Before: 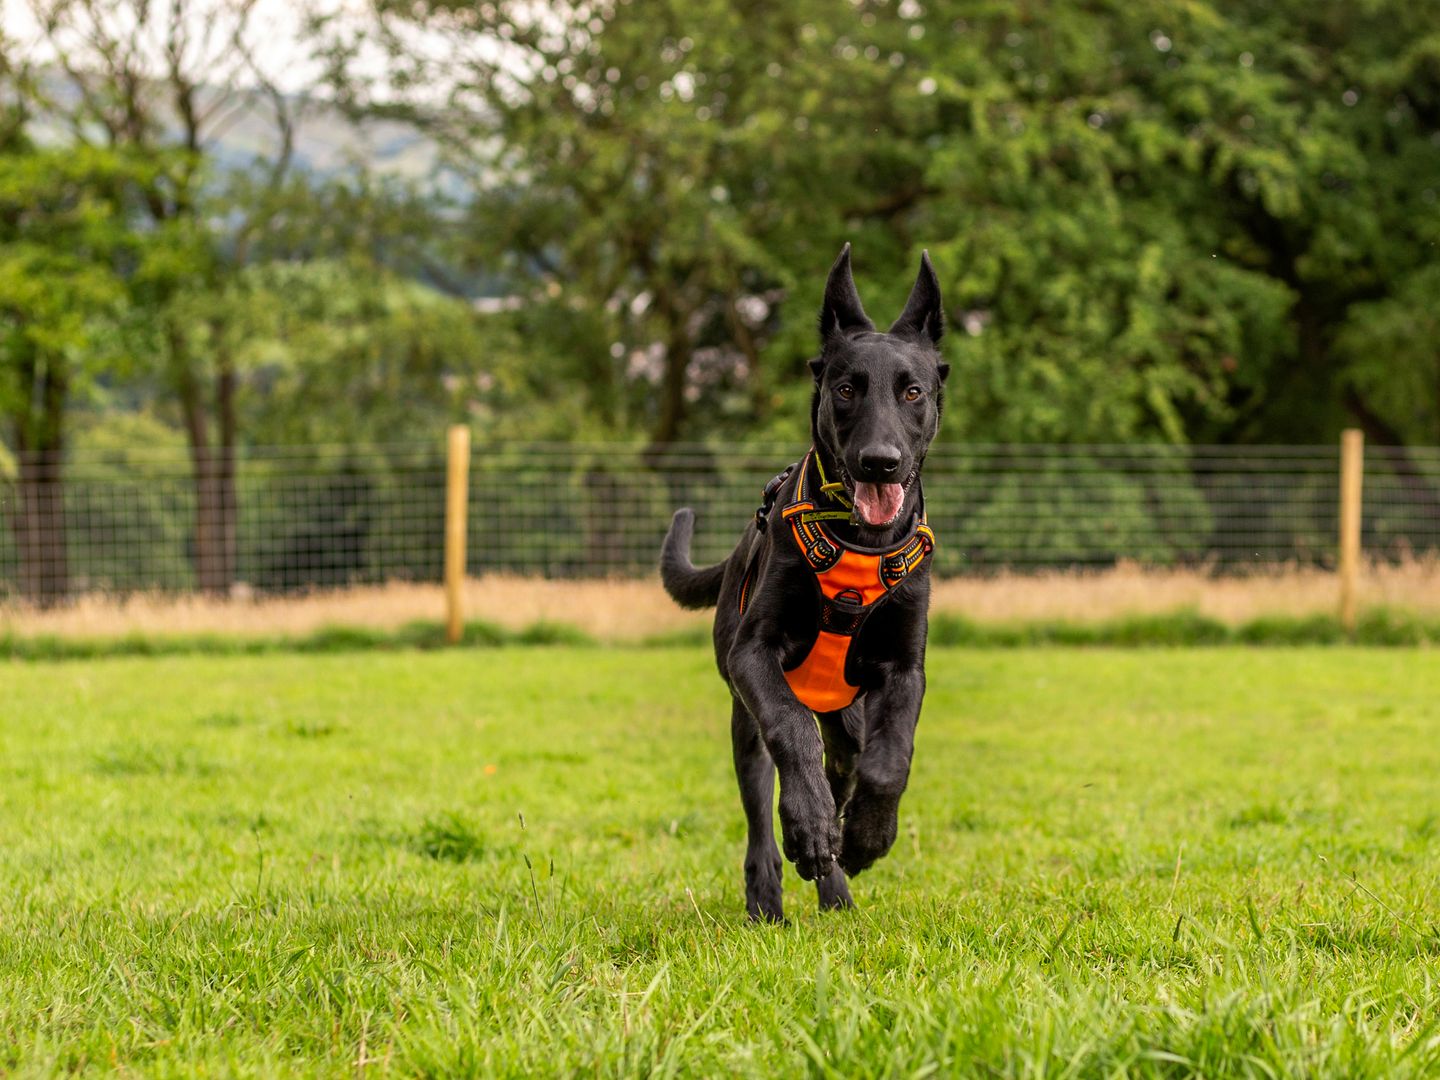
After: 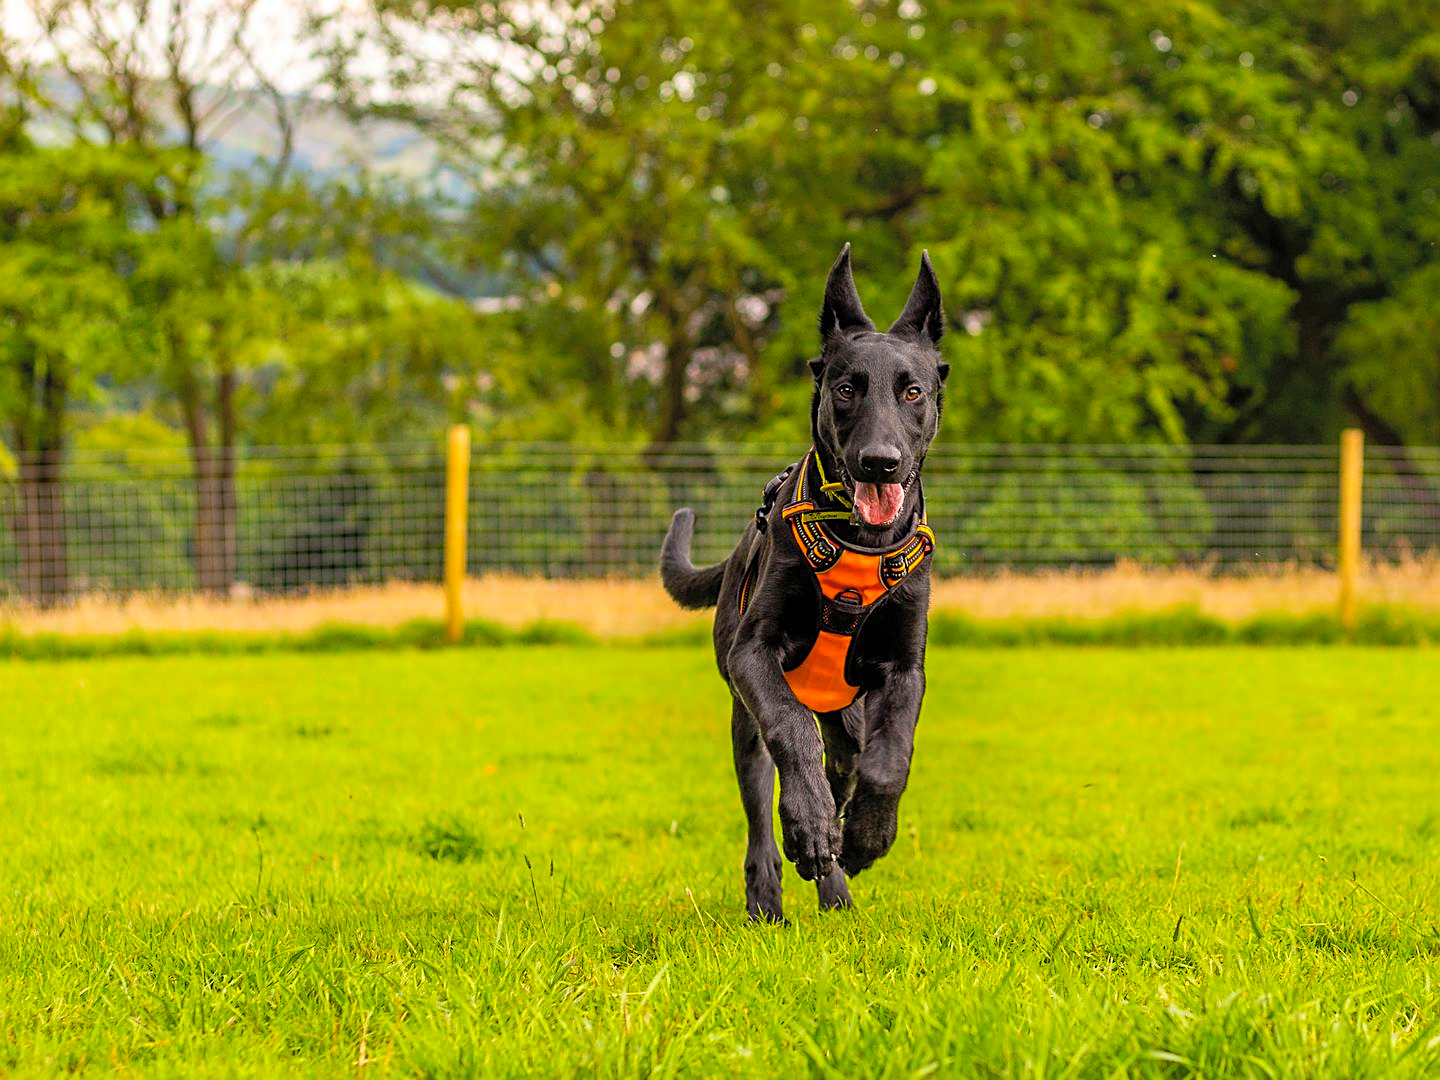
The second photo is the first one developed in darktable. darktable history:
color balance rgb: linear chroma grading › global chroma 15%, perceptual saturation grading › global saturation 30%
contrast brightness saturation: brightness 0.13
sharpen: on, module defaults
